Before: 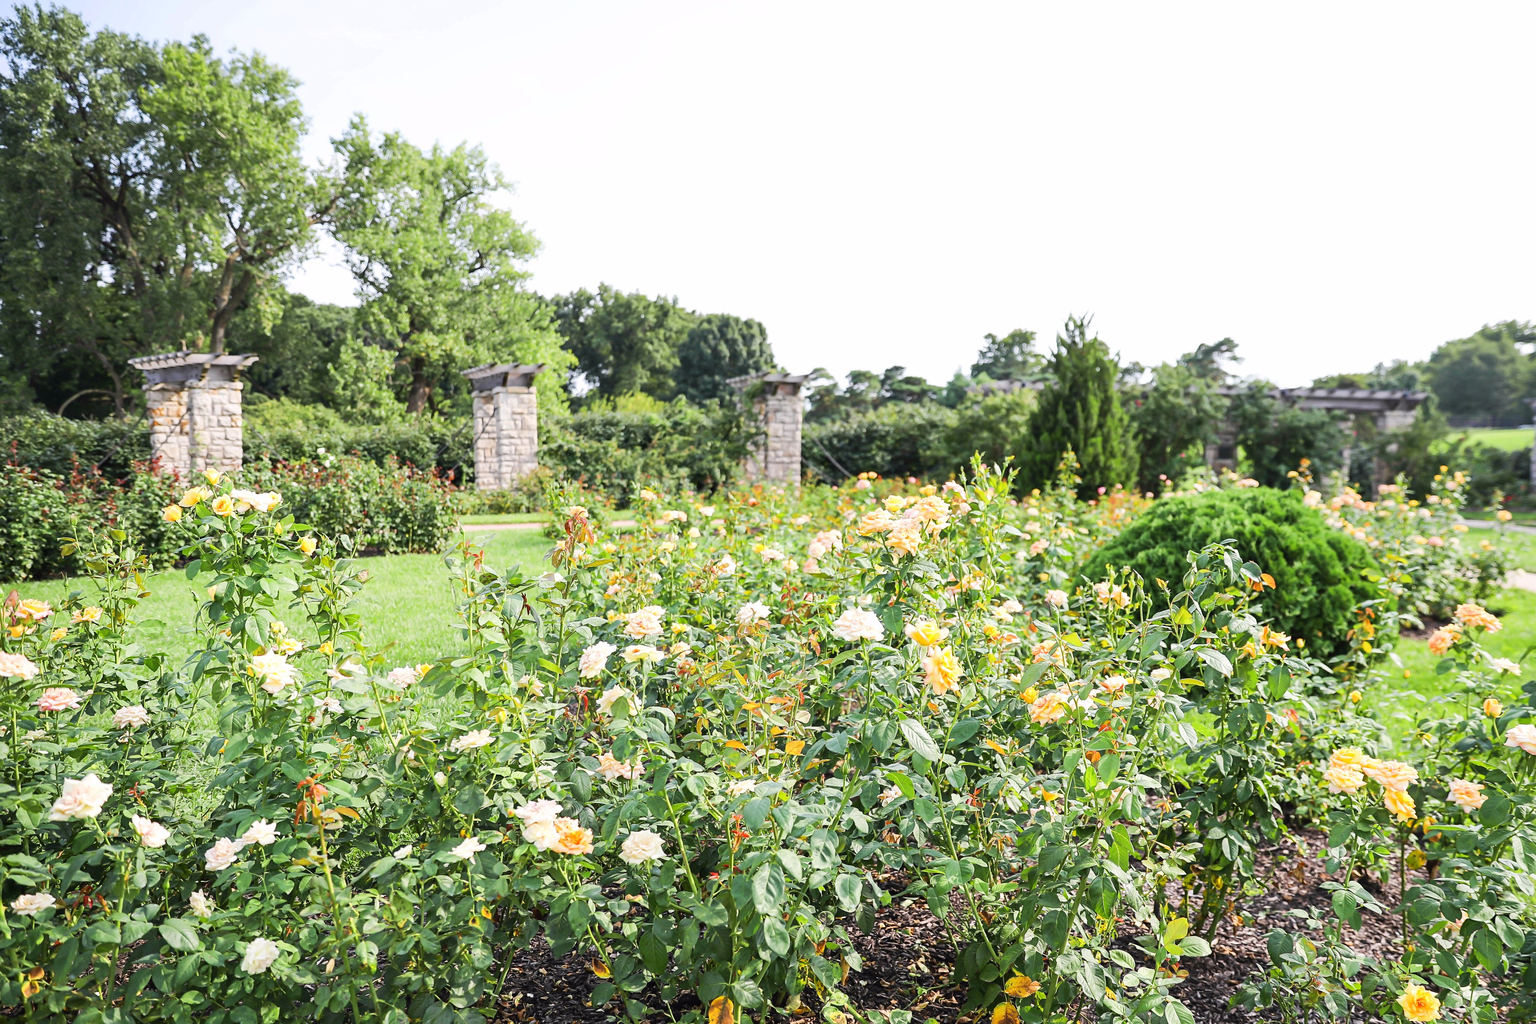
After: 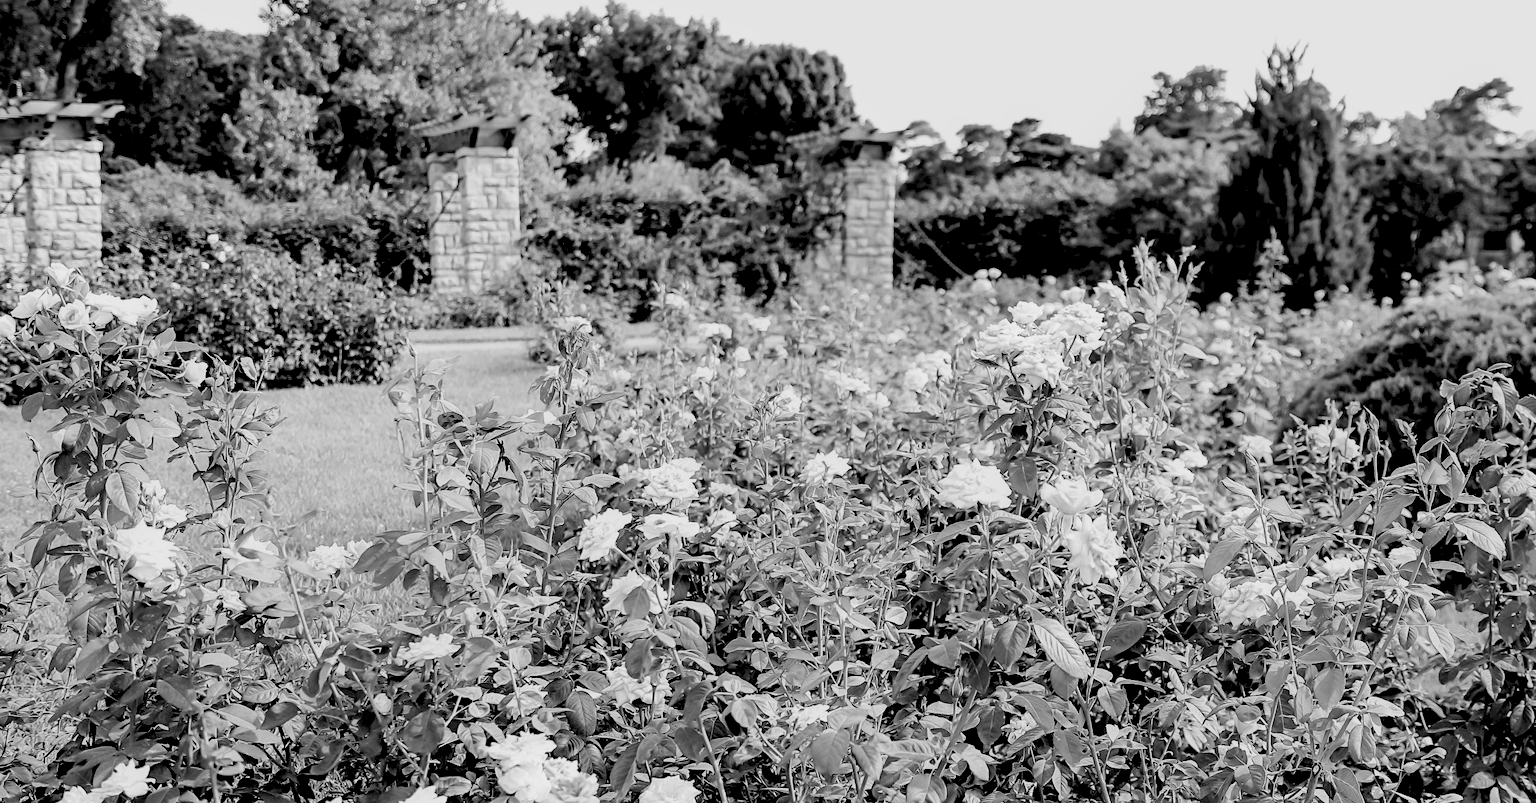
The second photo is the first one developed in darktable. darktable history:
exposure: black level correction 0.056, exposure -0.039 EV, compensate highlight preservation false
monochrome: a 26.22, b 42.67, size 0.8
crop: left 11.123%, top 27.61%, right 18.3%, bottom 17.034%
